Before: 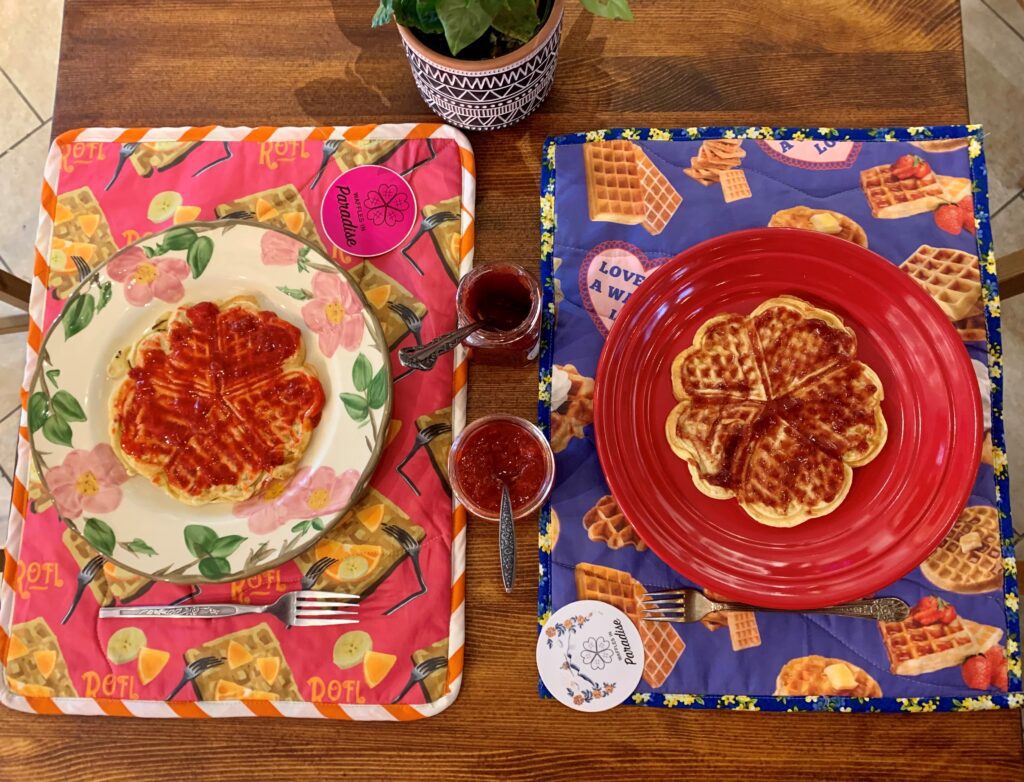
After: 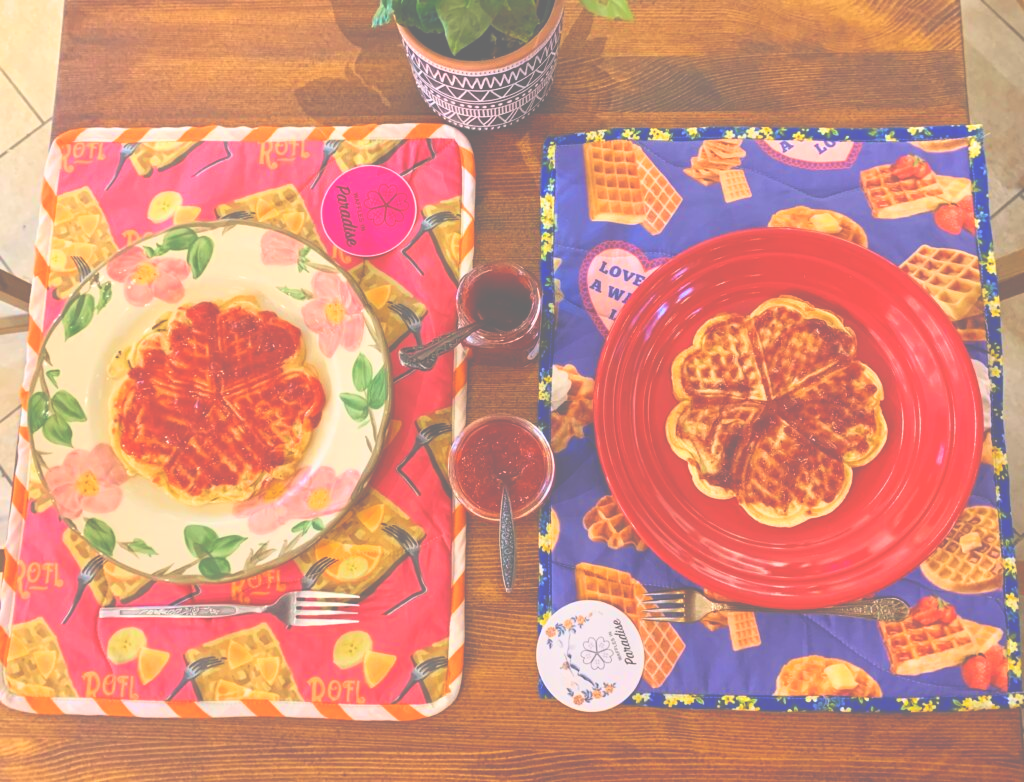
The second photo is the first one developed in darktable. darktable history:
velvia: strength 51%, mid-tones bias 0.51
contrast brightness saturation: contrast 0.14, brightness 0.21
exposure: black level correction -0.087, compensate highlight preservation false
